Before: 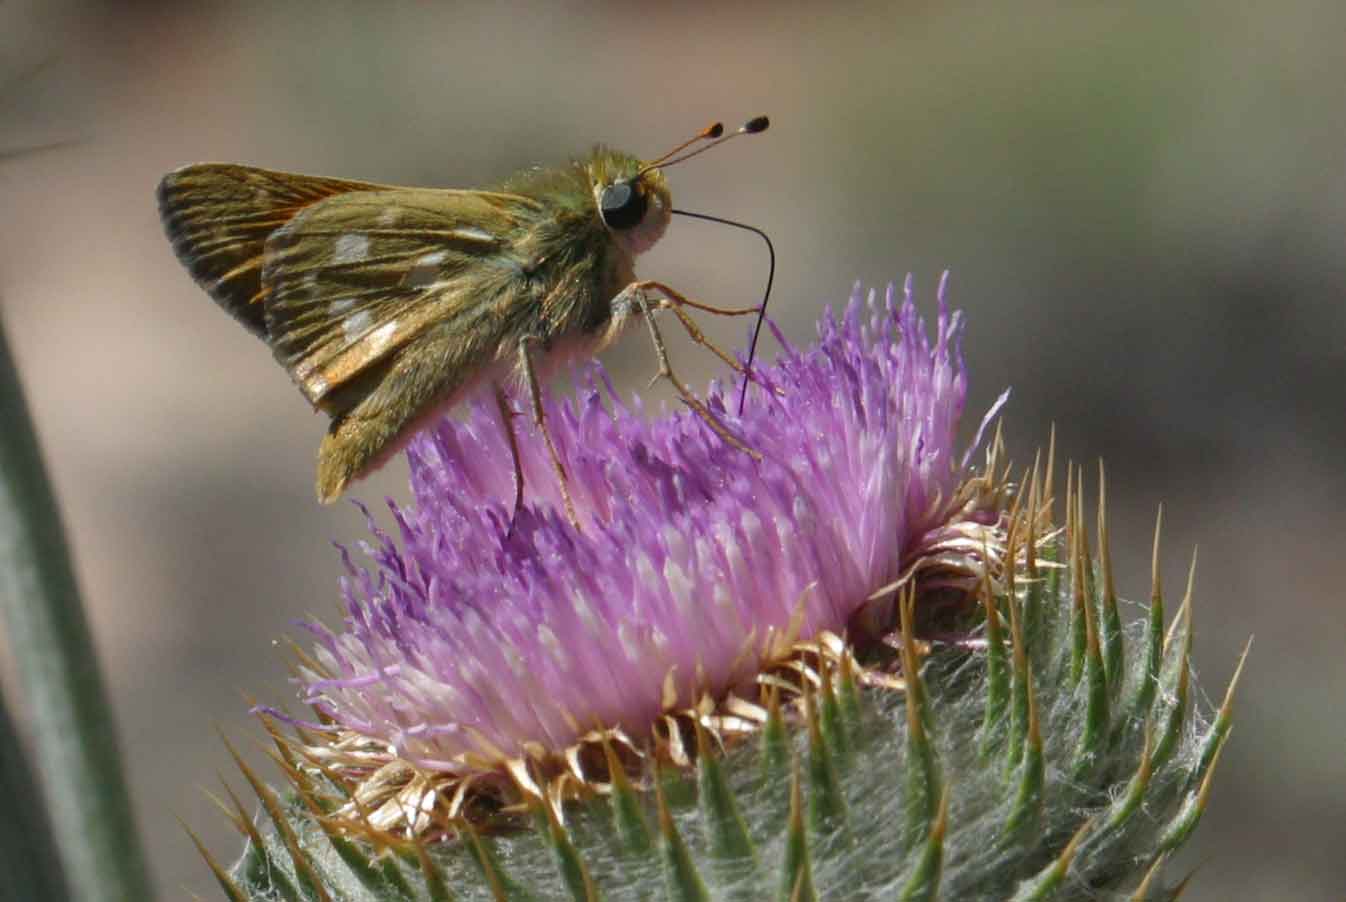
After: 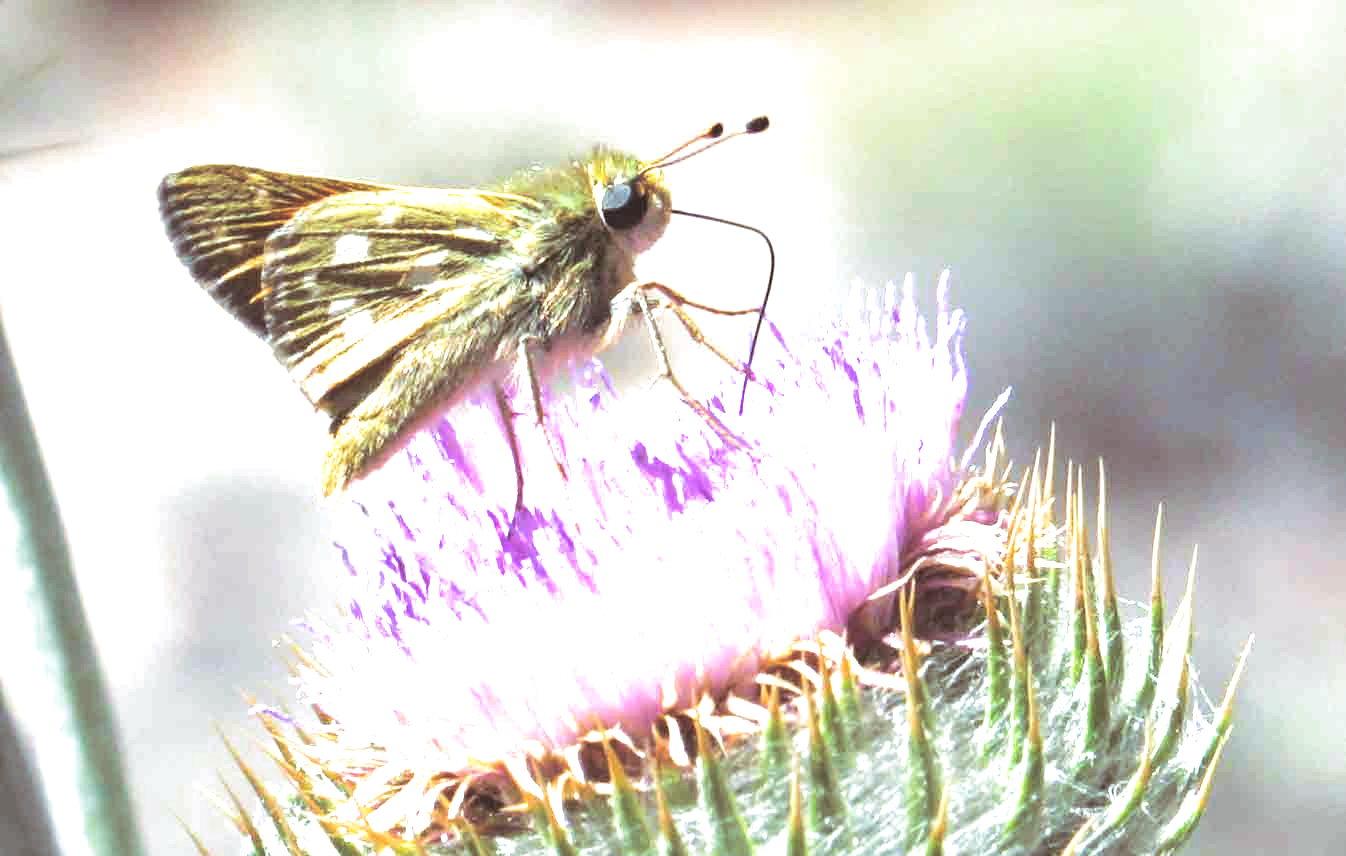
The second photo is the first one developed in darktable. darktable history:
split-toning: shadows › saturation 0.24, highlights › hue 54°, highlights › saturation 0.24
white balance: red 0.931, blue 1.11
exposure: black level correction 0, exposure 2.327 EV, compensate exposure bias true, compensate highlight preservation false
crop and rotate: top 0%, bottom 5.097%
